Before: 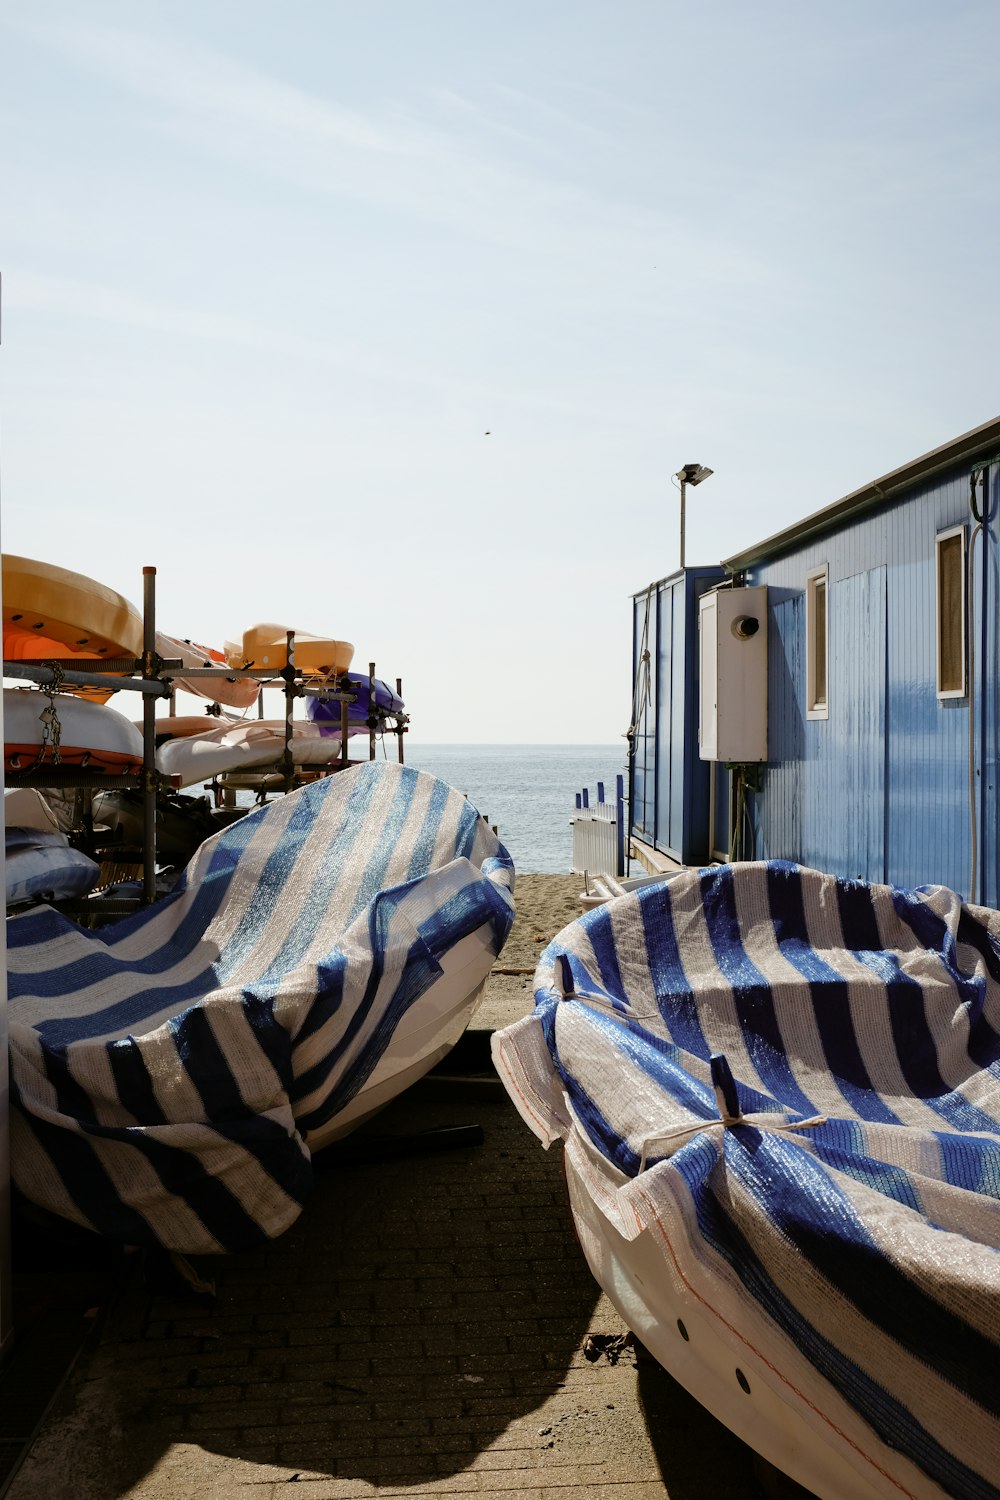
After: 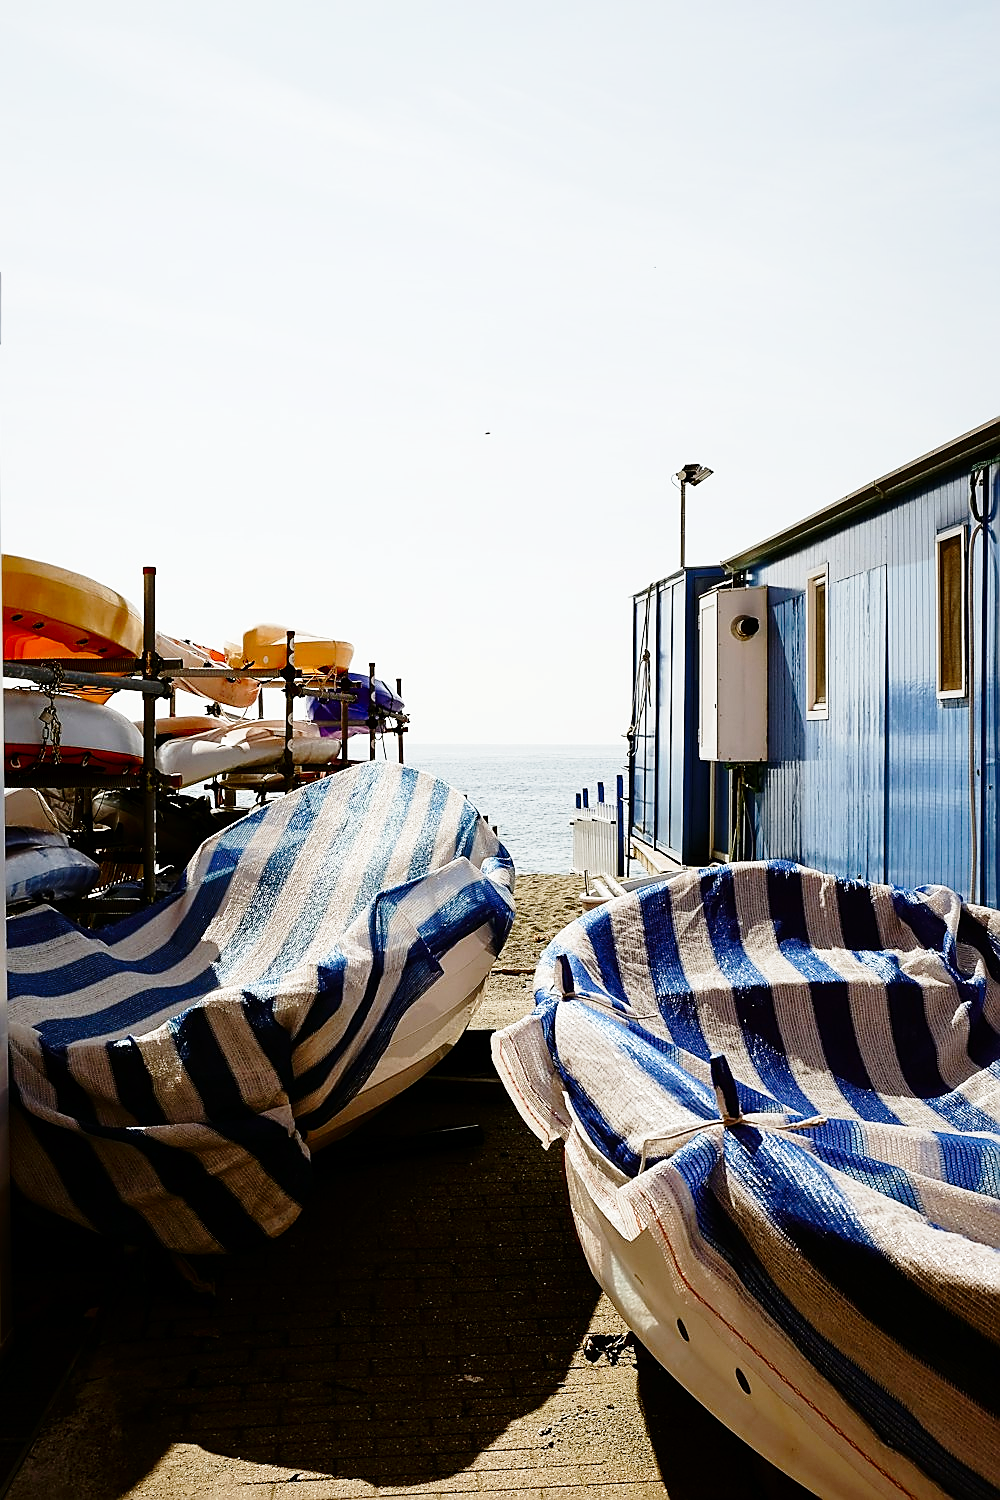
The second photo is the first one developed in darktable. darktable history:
sharpen: radius 1.4, amount 1.25, threshold 0.7
contrast brightness saturation: contrast 0.07, brightness -0.13, saturation 0.06
base curve: curves: ch0 [(0, 0) (0.028, 0.03) (0.121, 0.232) (0.46, 0.748) (0.859, 0.968) (1, 1)], preserve colors none
